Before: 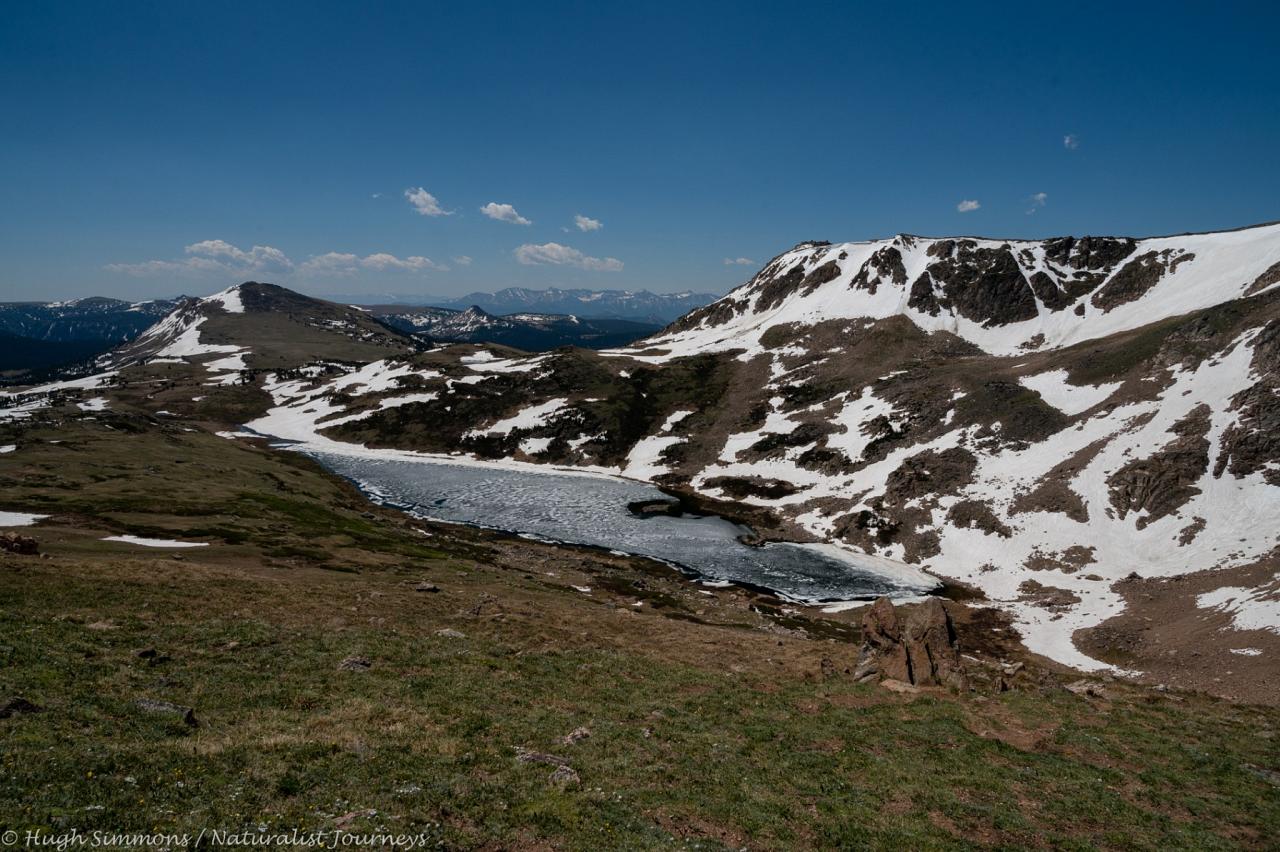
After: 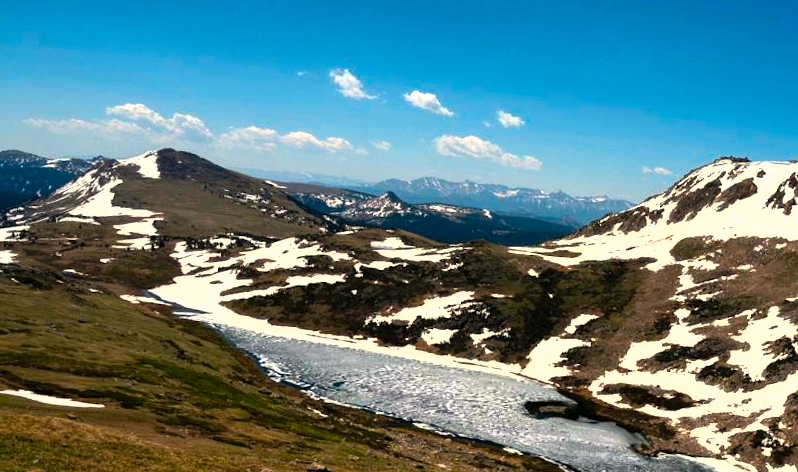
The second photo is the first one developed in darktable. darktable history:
color balance rgb: linear chroma grading › shadows -10%, linear chroma grading › global chroma 20%, perceptual saturation grading › global saturation 15%, perceptual brilliance grading › global brilliance 30%, perceptual brilliance grading › highlights 12%, perceptual brilliance grading › mid-tones 24%, global vibrance 20%
shadows and highlights: radius 125.46, shadows 21.19, highlights -21.19, low approximation 0.01
crop and rotate: angle -4.99°, left 2.122%, top 6.945%, right 27.566%, bottom 30.519%
white balance: red 1.045, blue 0.932
